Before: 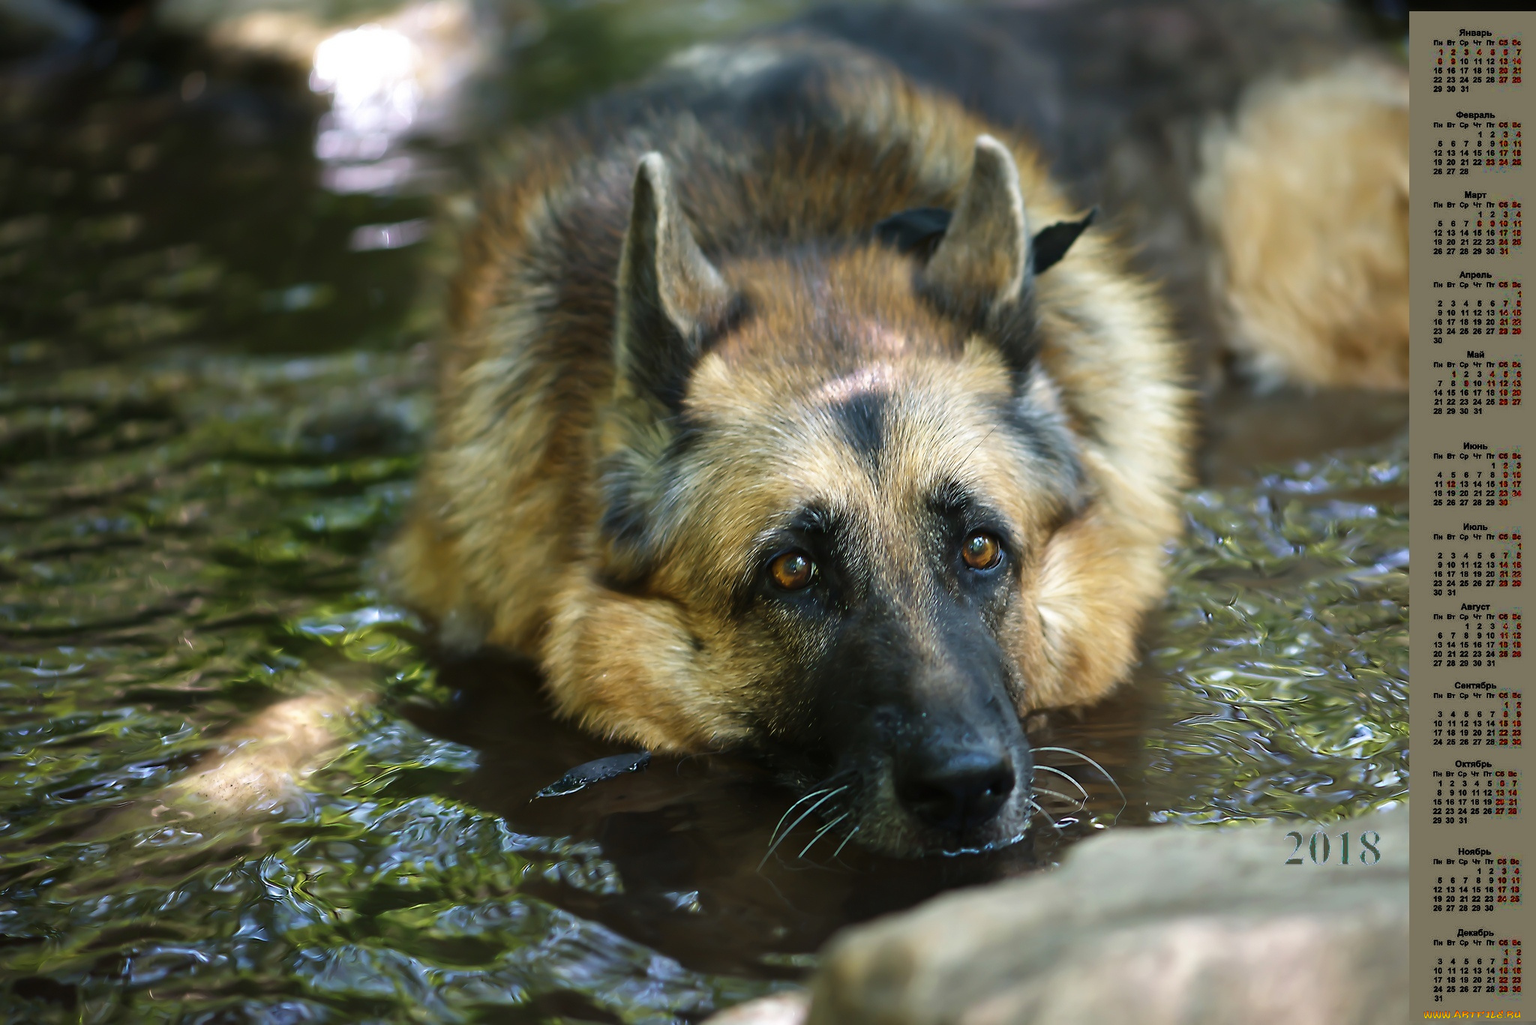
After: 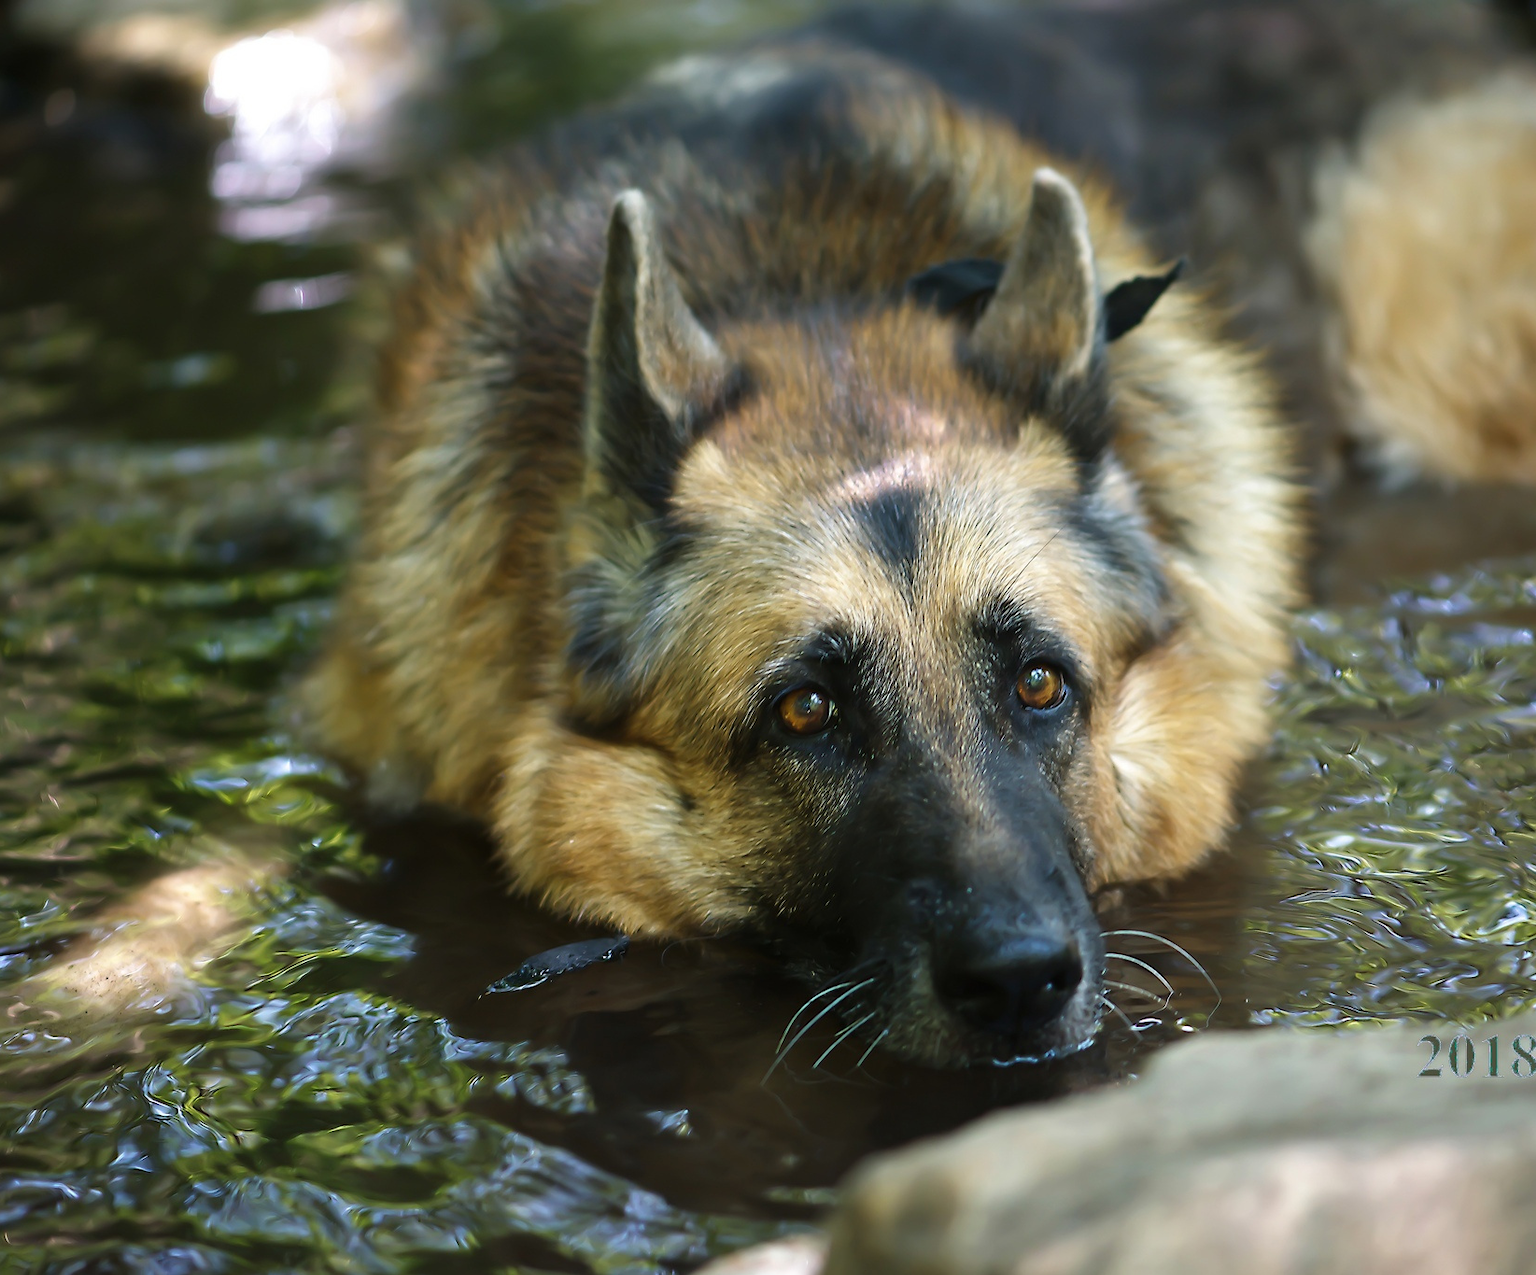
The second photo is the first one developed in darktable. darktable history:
crop and rotate: left 9.517%, right 10.131%
